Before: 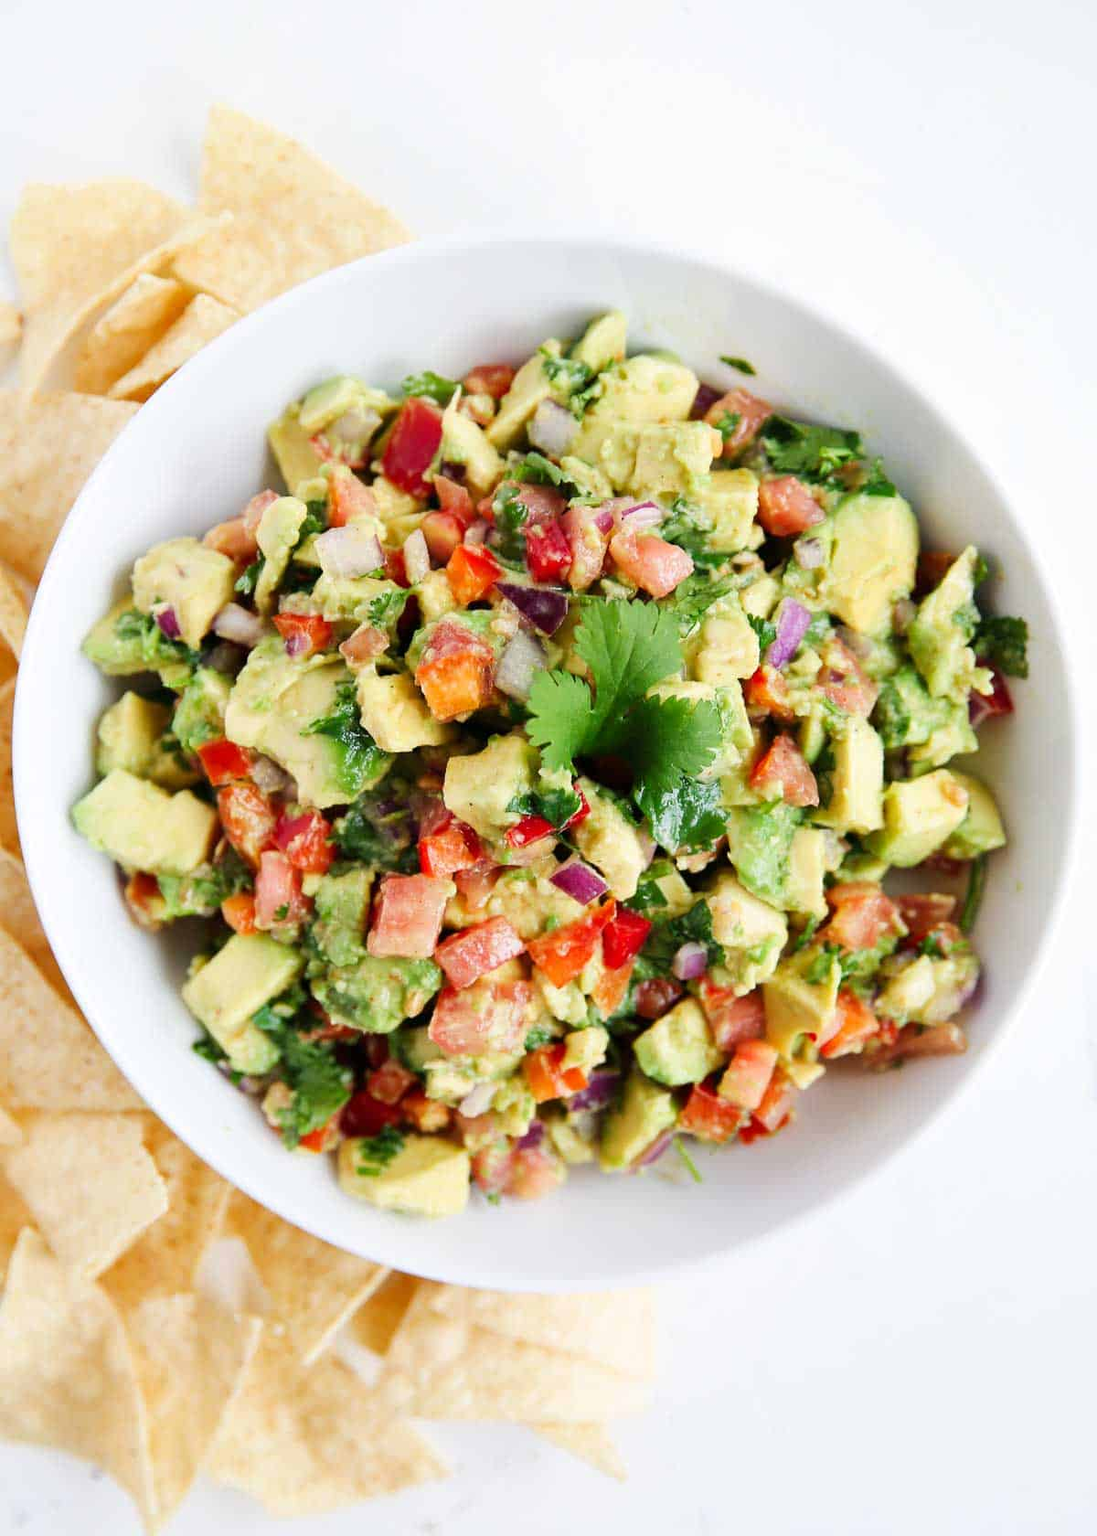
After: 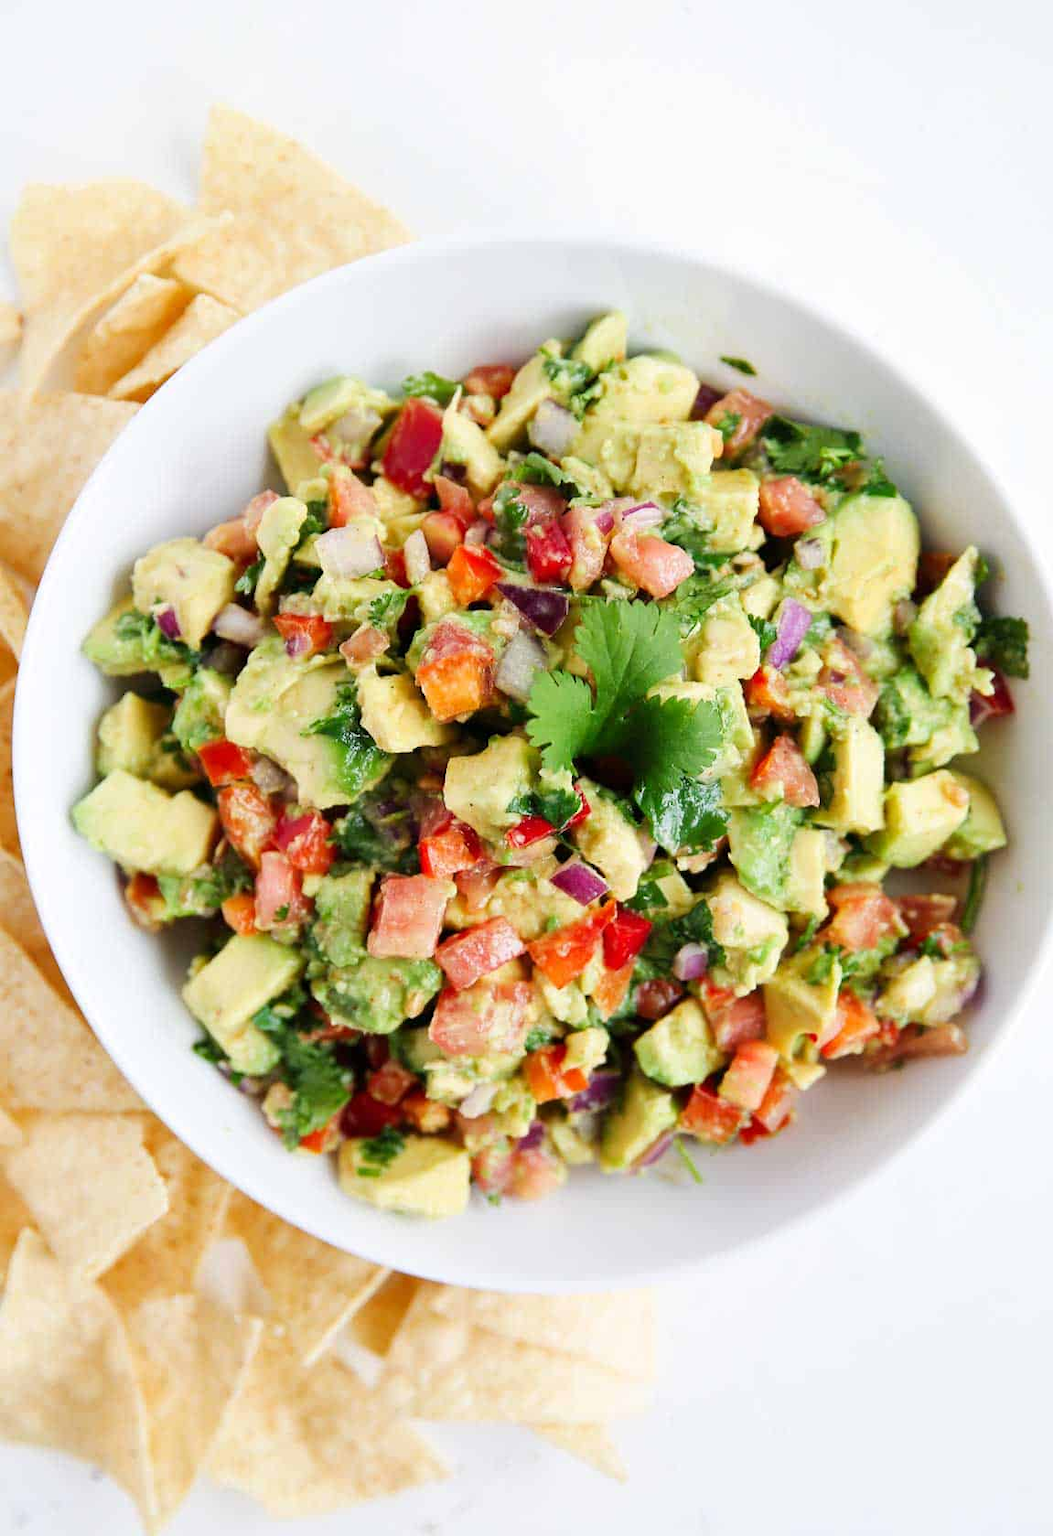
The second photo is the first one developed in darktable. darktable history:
crop: right 3.976%, bottom 0.031%
